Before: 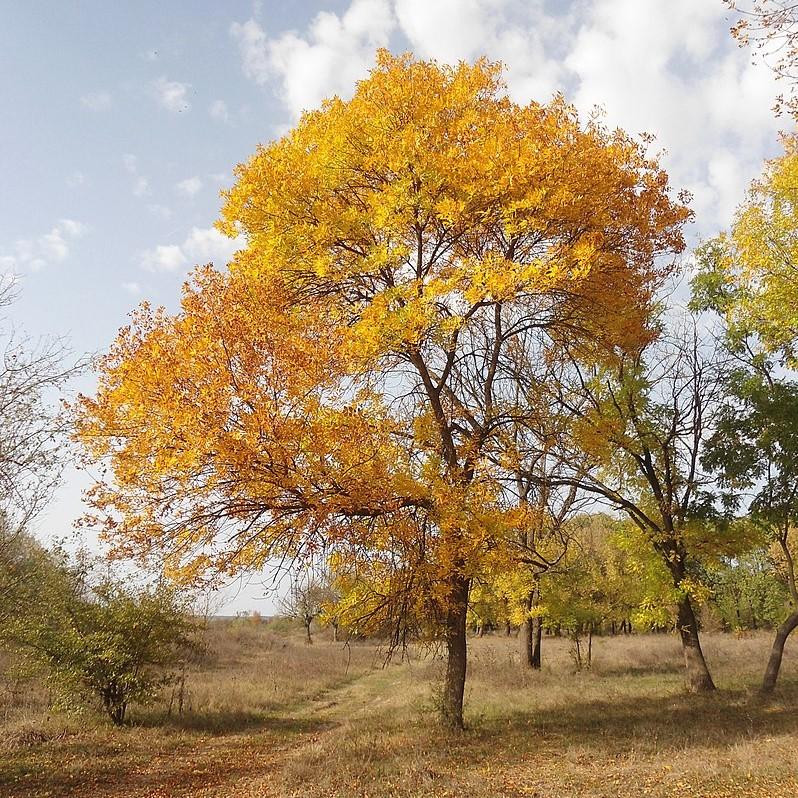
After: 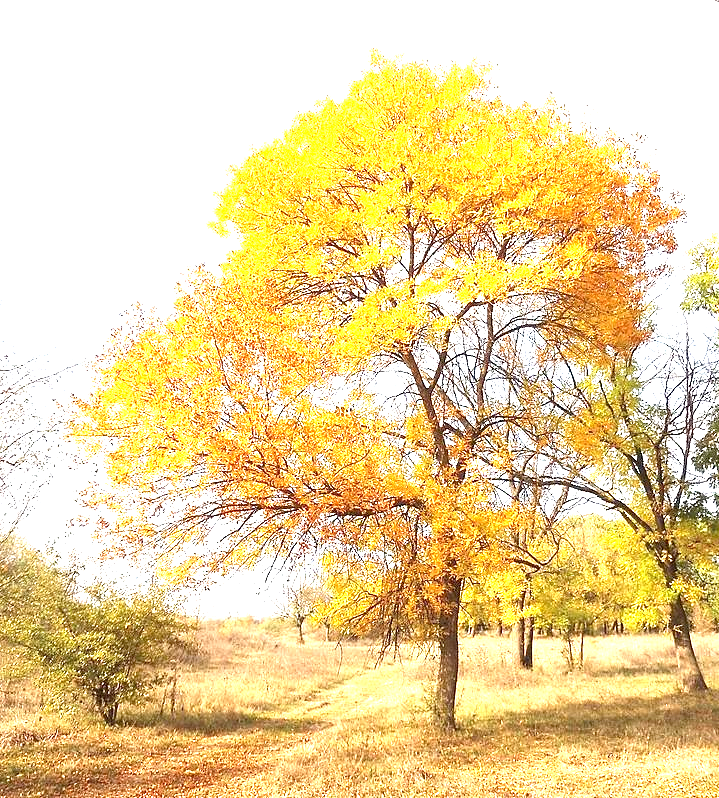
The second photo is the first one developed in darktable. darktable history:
crop and rotate: left 1.088%, right 8.807%
exposure: black level correction 0.001, exposure 2 EV, compensate highlight preservation false
